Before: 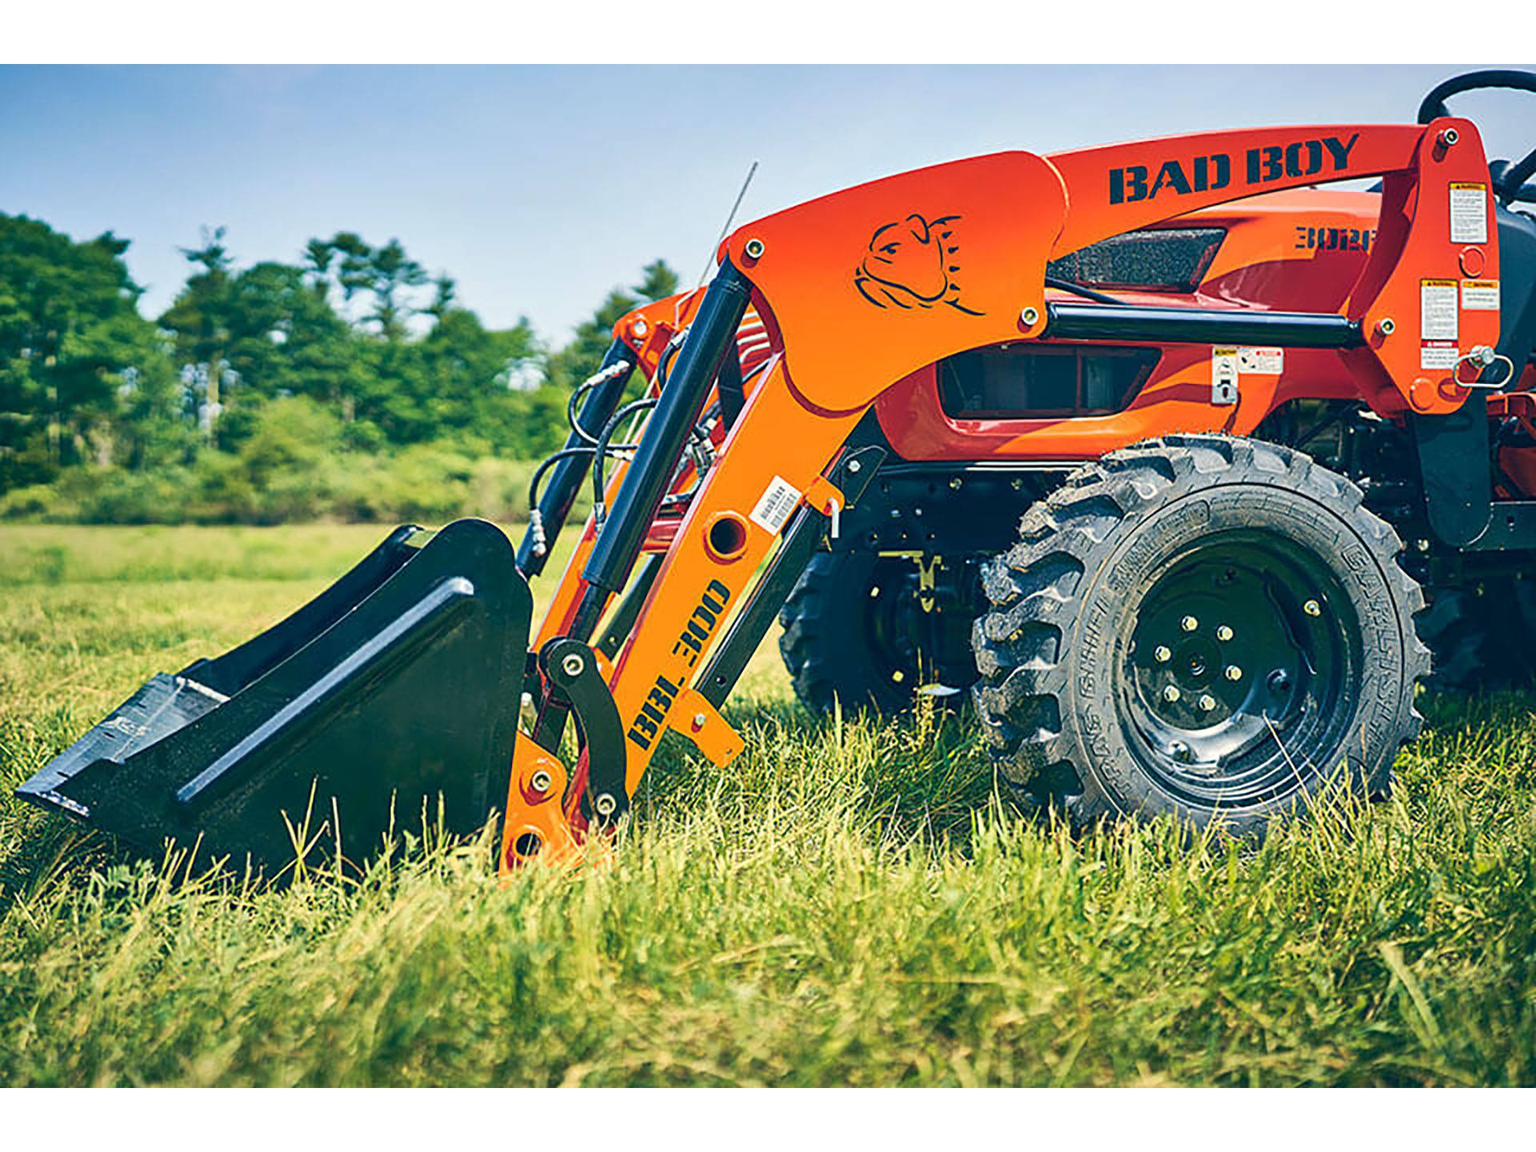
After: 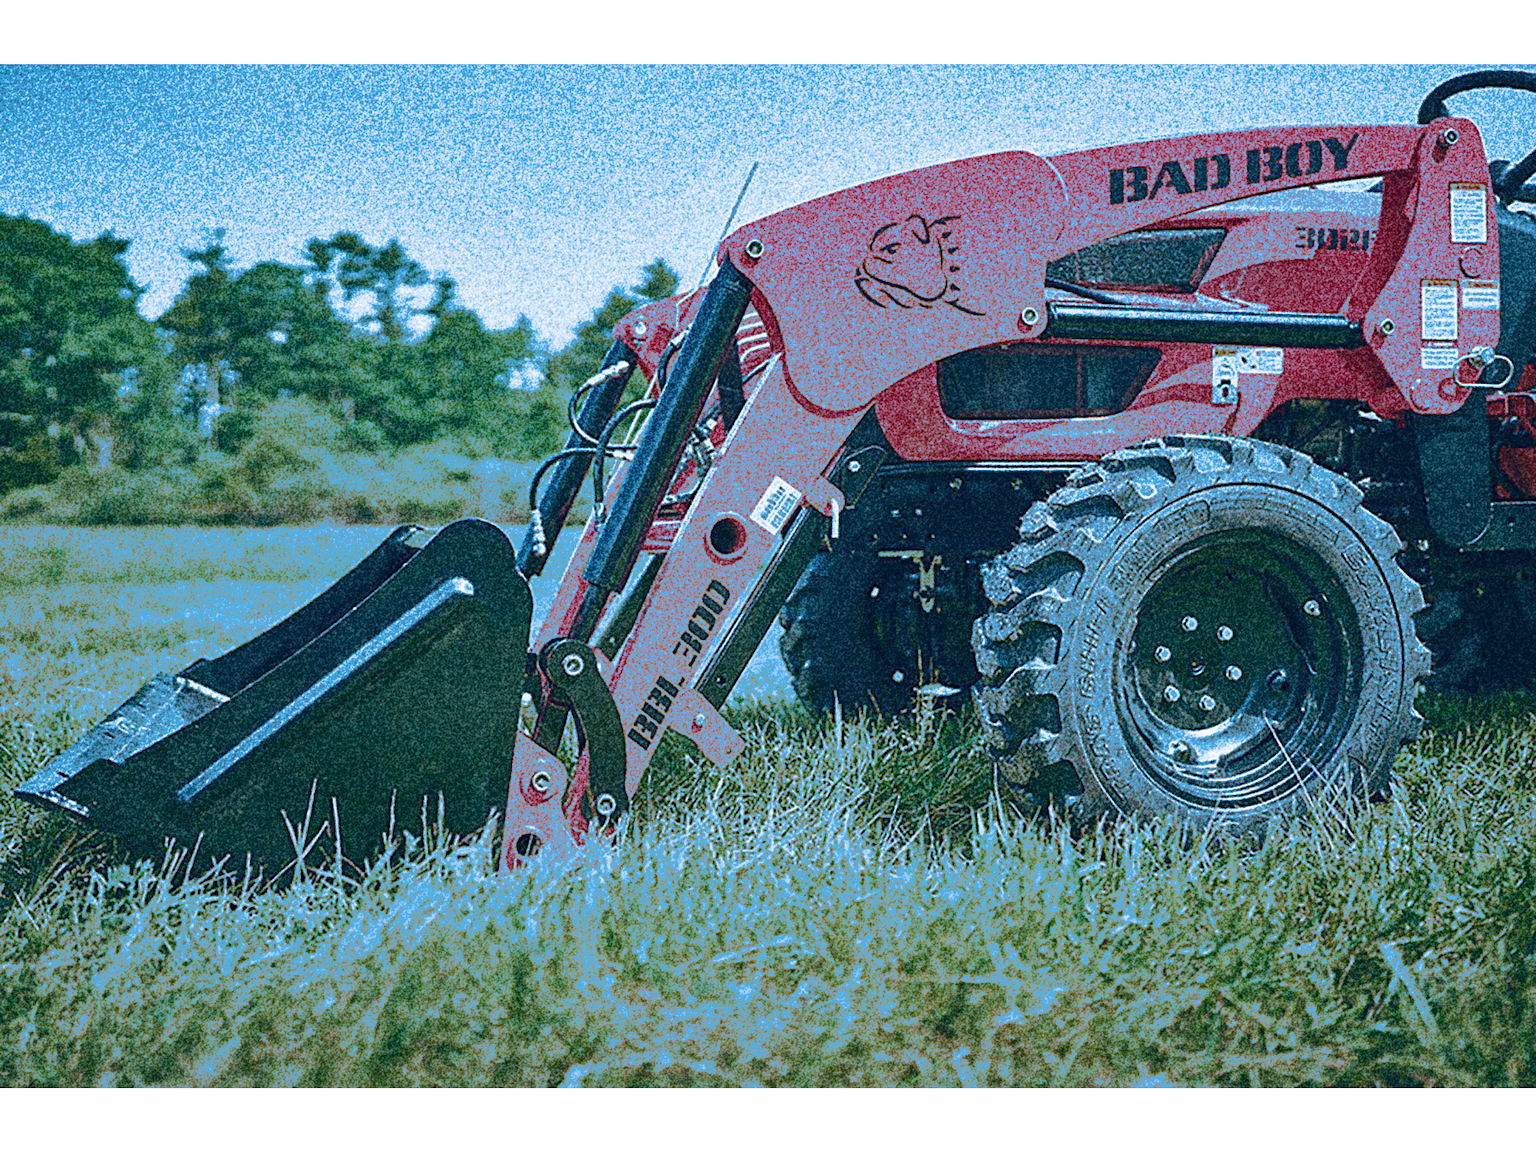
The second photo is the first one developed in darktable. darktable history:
white balance: emerald 1
grain: coarseness 30.02 ISO, strength 100%
split-toning: shadows › hue 220°, shadows › saturation 0.64, highlights › hue 220°, highlights › saturation 0.64, balance 0, compress 5.22%
